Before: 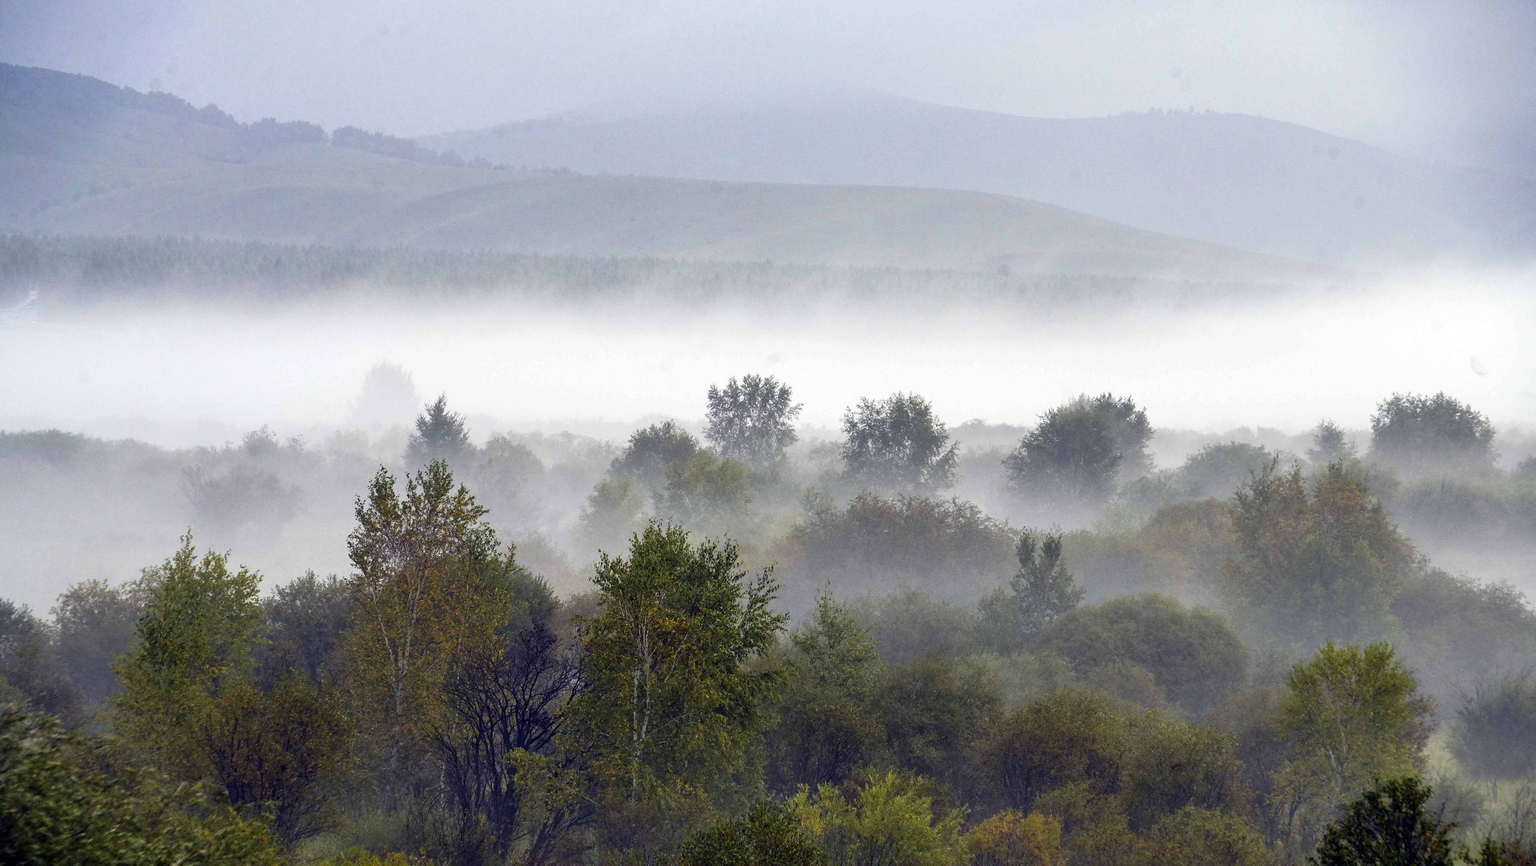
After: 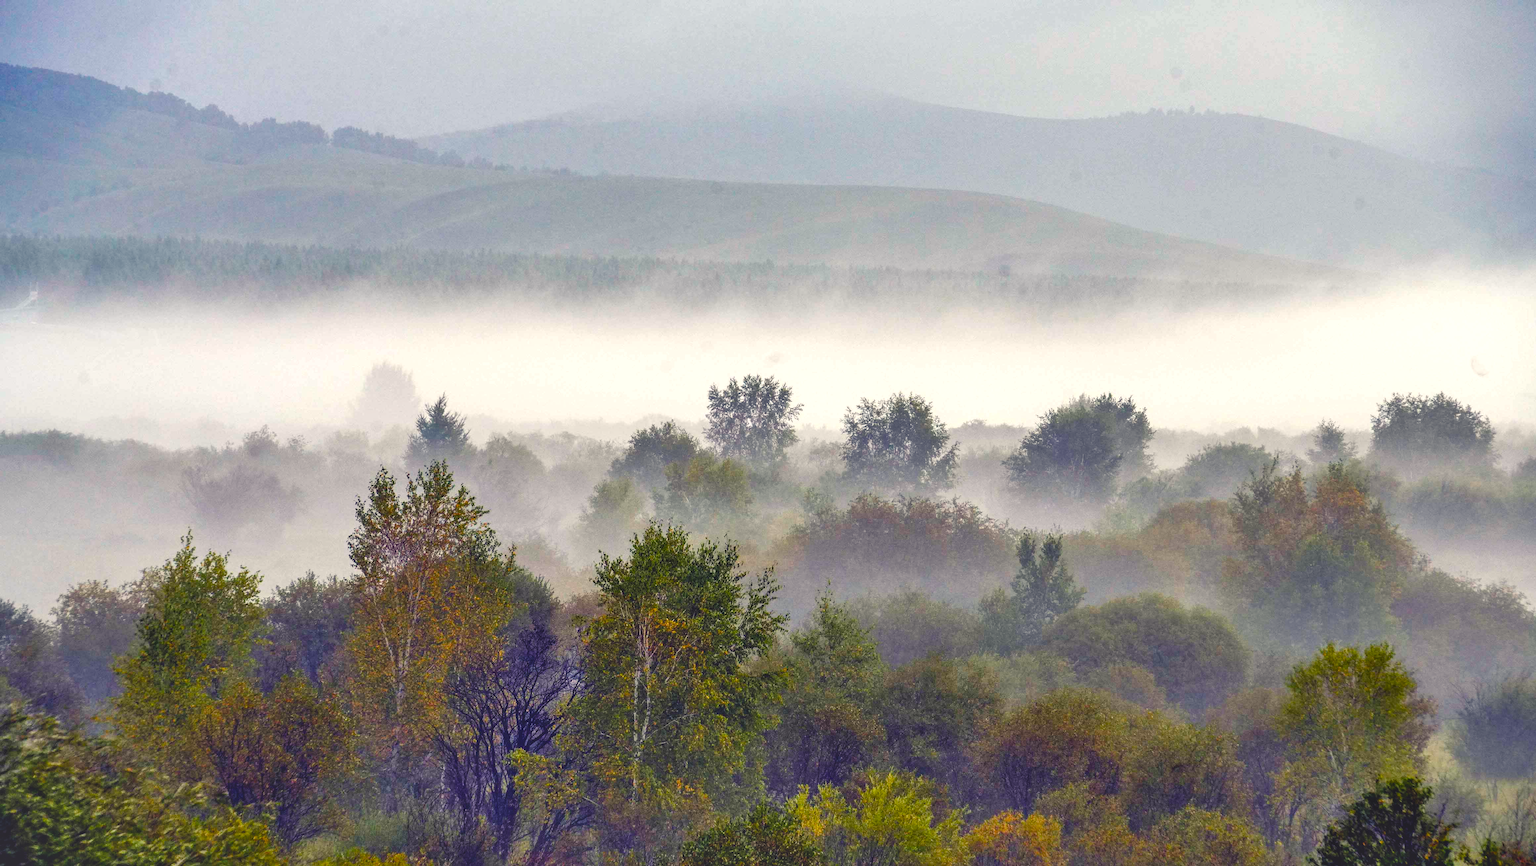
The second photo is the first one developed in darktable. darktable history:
shadows and highlights: shadows 52.34, highlights -28.23, soften with gaussian
local contrast: on, module defaults
color balance rgb: shadows lift › chroma 3%, shadows lift › hue 280.8°, power › hue 330°, highlights gain › chroma 3%, highlights gain › hue 75.6°, global offset › luminance 1.5%, perceptual saturation grading › global saturation 20%, perceptual saturation grading › highlights -25%, perceptual saturation grading › shadows 50%, global vibrance 30%
